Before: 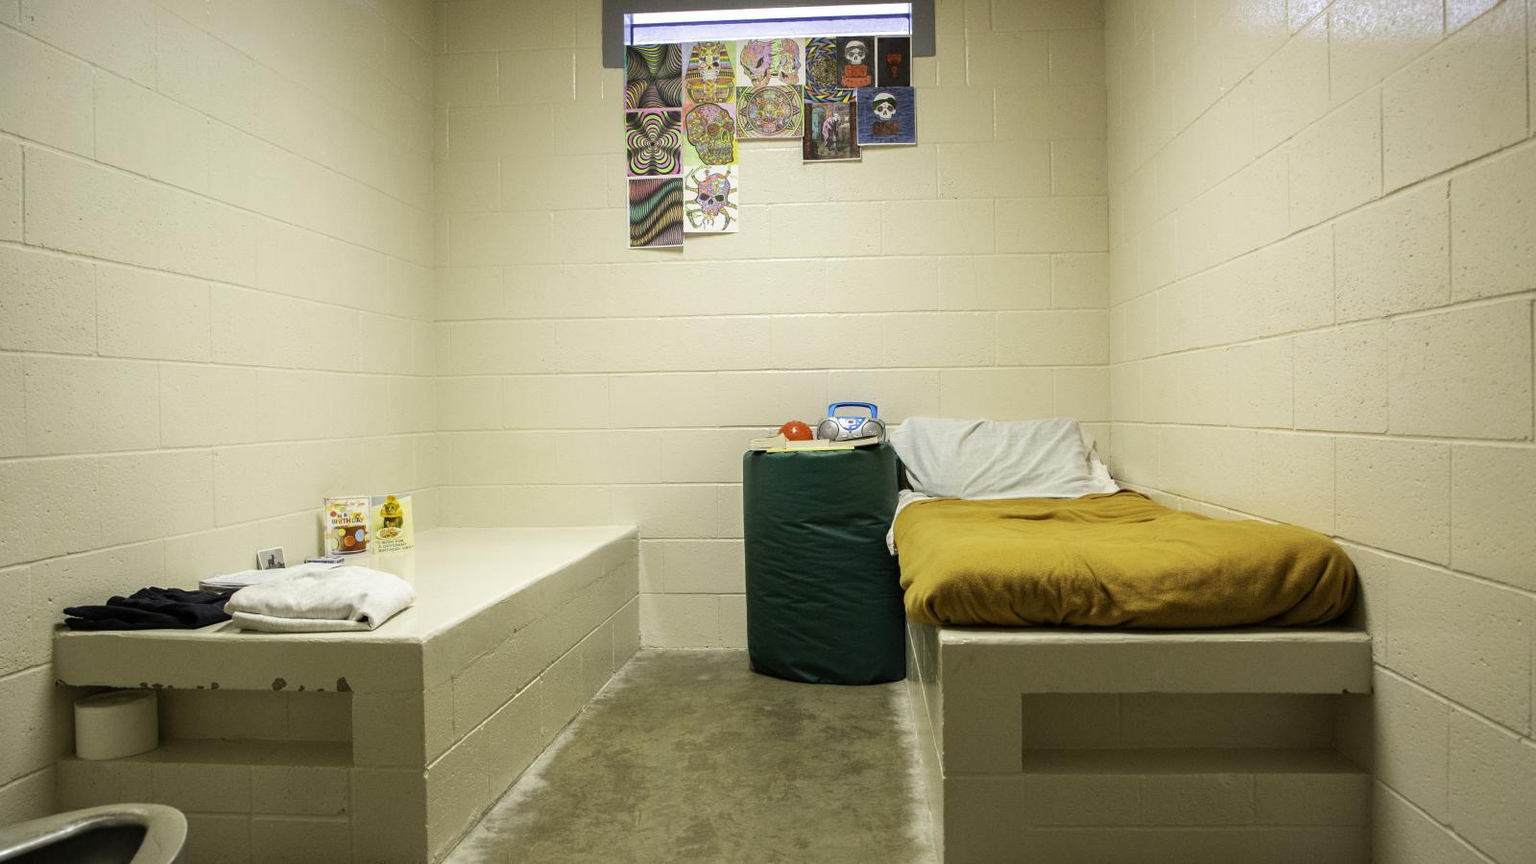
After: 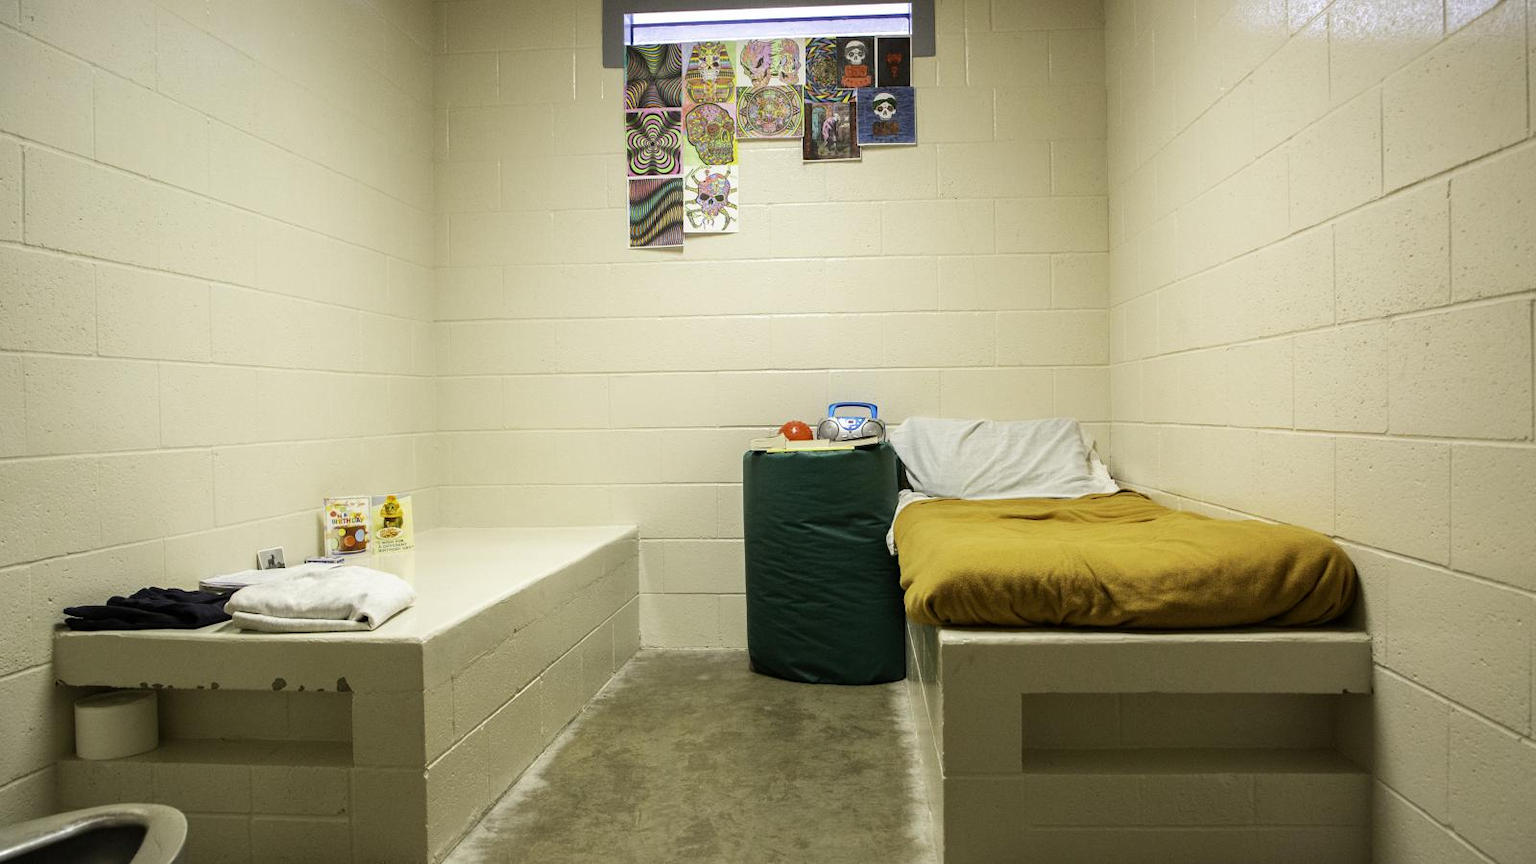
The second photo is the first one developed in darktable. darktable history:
contrast brightness saturation: contrast 0.07
